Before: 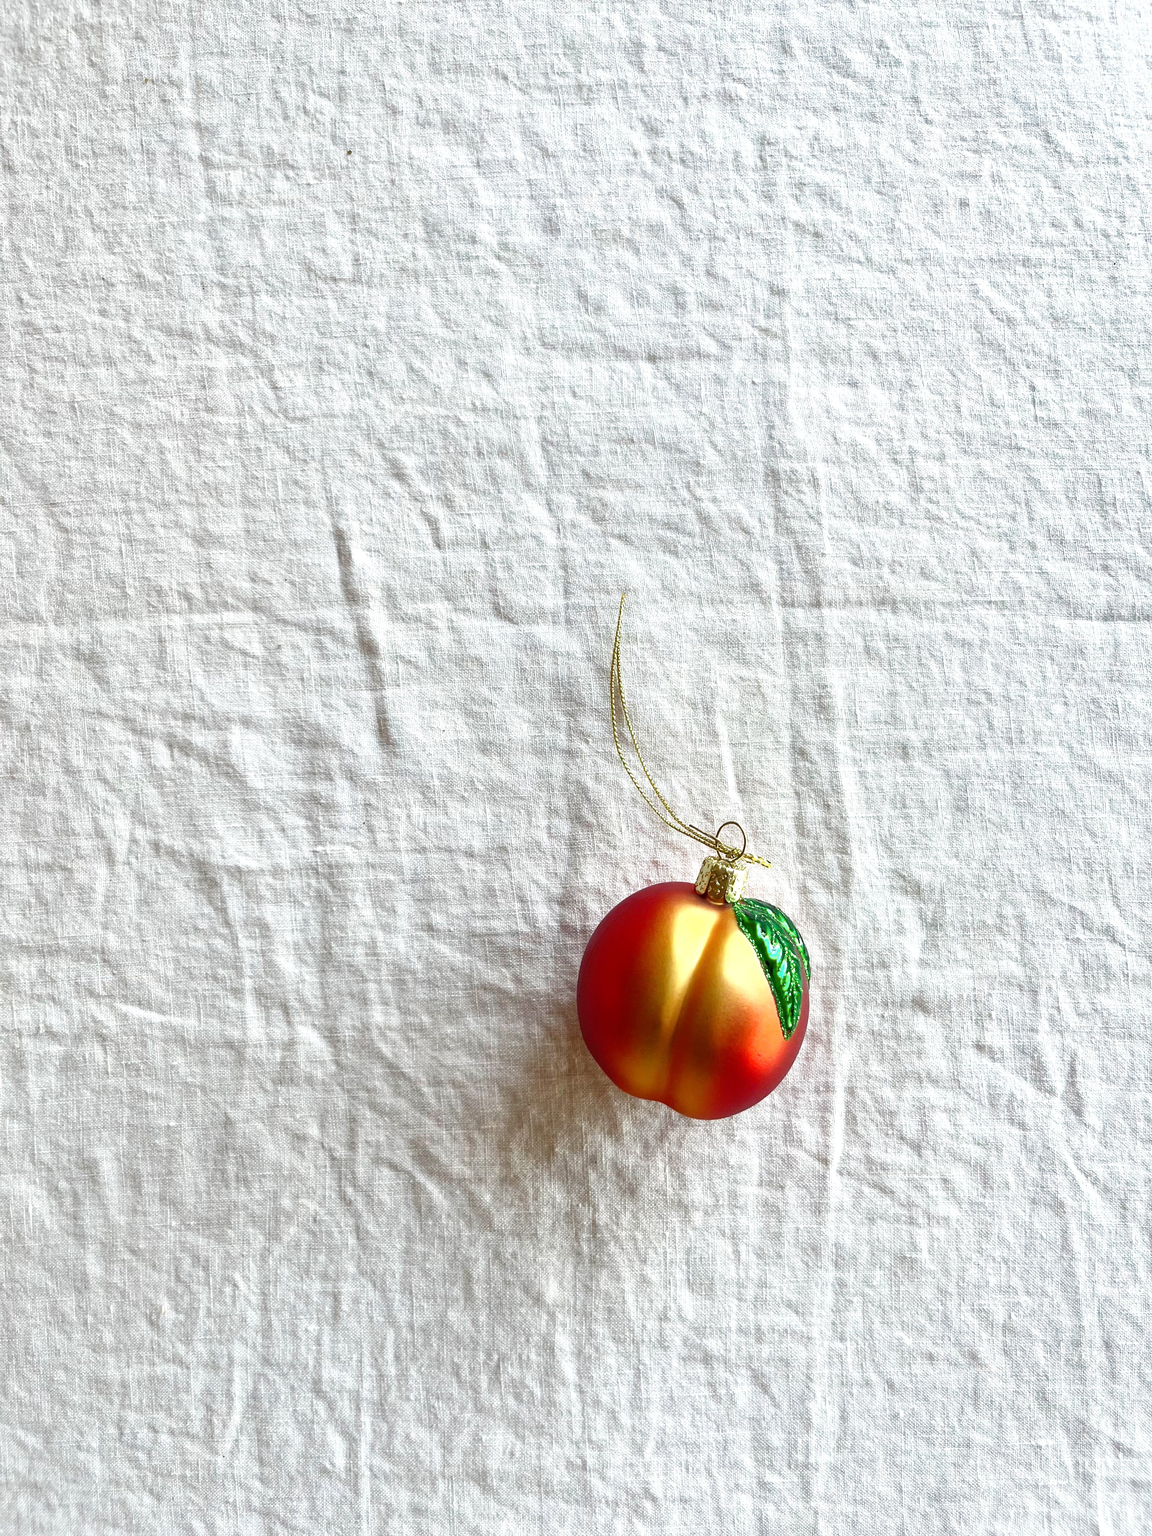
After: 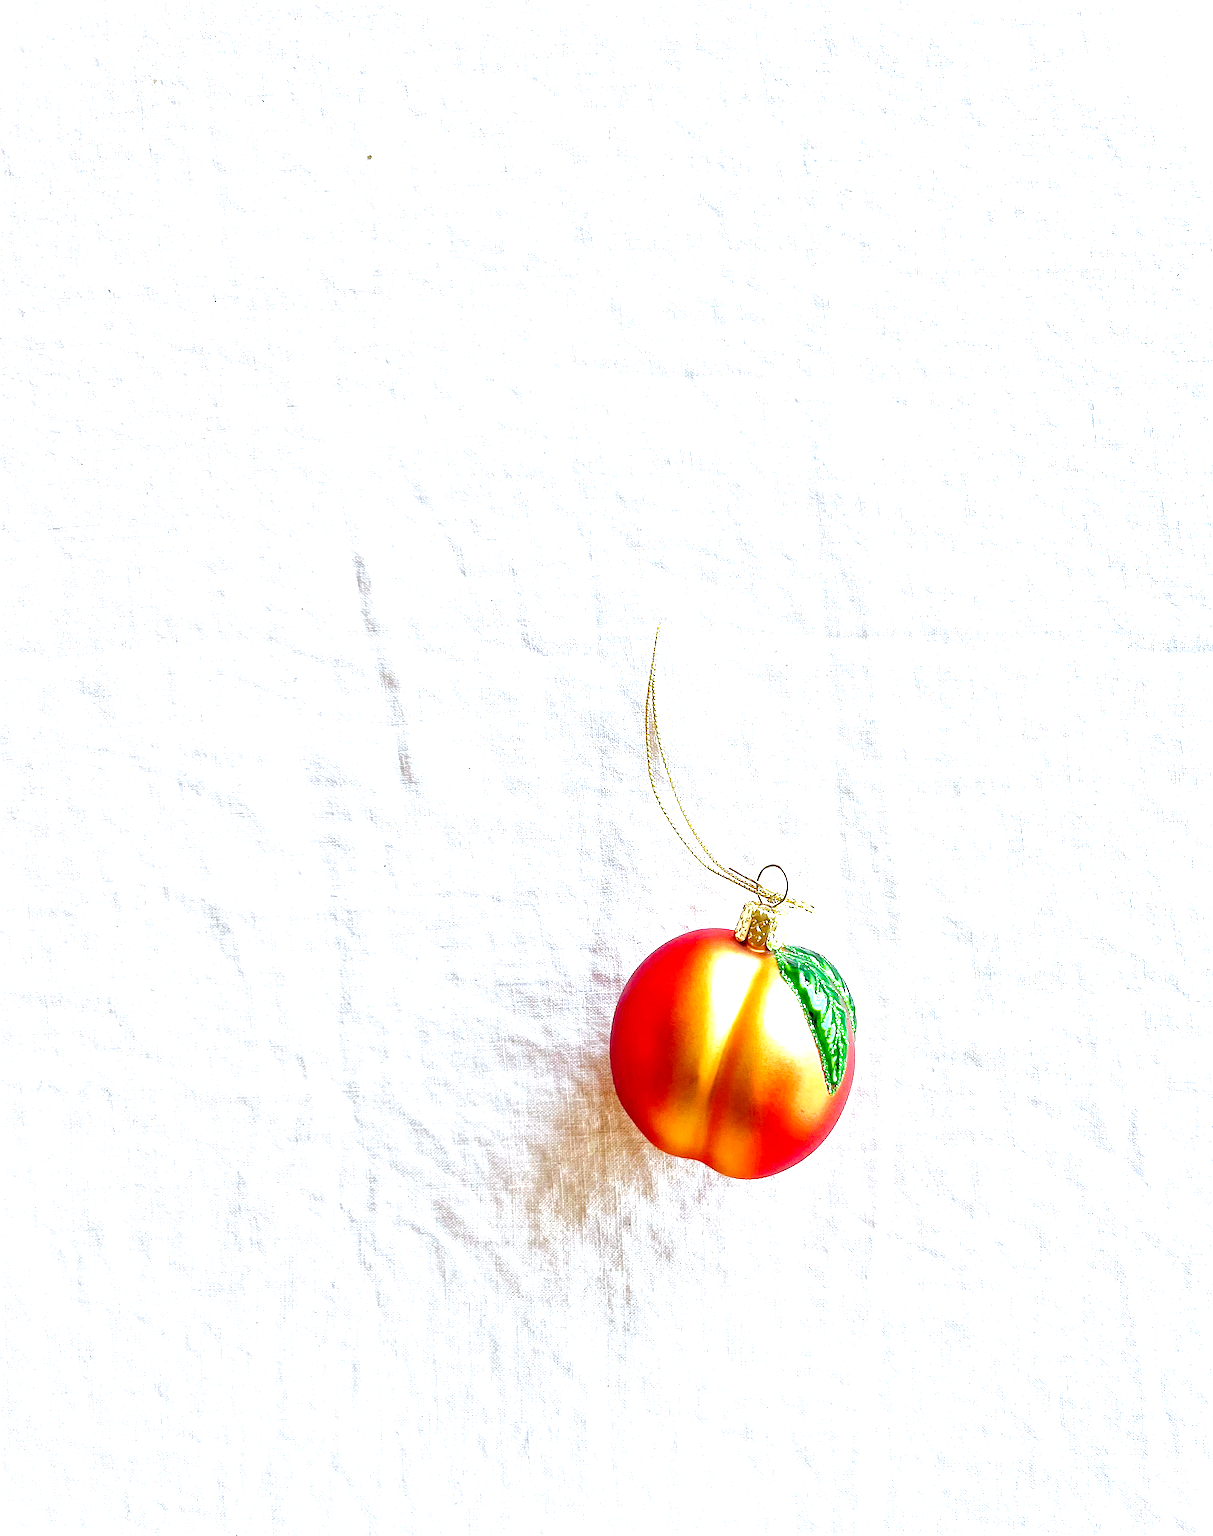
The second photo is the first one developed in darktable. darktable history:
local contrast: mode bilateral grid, contrast 20, coarseness 50, detail 129%, midtone range 0.2
color balance rgb: perceptual saturation grading › global saturation 16.036%, perceptual brilliance grading › global brilliance 10.35%, perceptual brilliance grading › shadows 15.232%
tone curve: curves: ch0 [(0, 0) (0.051, 0.047) (0.102, 0.099) (0.228, 0.262) (0.446, 0.527) (0.695, 0.778) (0.908, 0.946) (1, 1)]; ch1 [(0, 0) (0.339, 0.298) (0.402, 0.363) (0.453, 0.413) (0.485, 0.469) (0.494, 0.493) (0.504, 0.501) (0.525, 0.533) (0.563, 0.591) (0.597, 0.631) (1, 1)]; ch2 [(0, 0) (0.48, 0.48) (0.504, 0.5) (0.539, 0.554) (0.59, 0.628) (0.642, 0.682) (0.824, 0.815) (1, 1)], preserve colors none
exposure: black level correction 0, exposure 0.886 EV, compensate highlight preservation false
crop: top 0.251%, right 0.259%, bottom 5.102%
color correction: highlights a* -0.721, highlights b* -8.5
sharpen: on, module defaults
